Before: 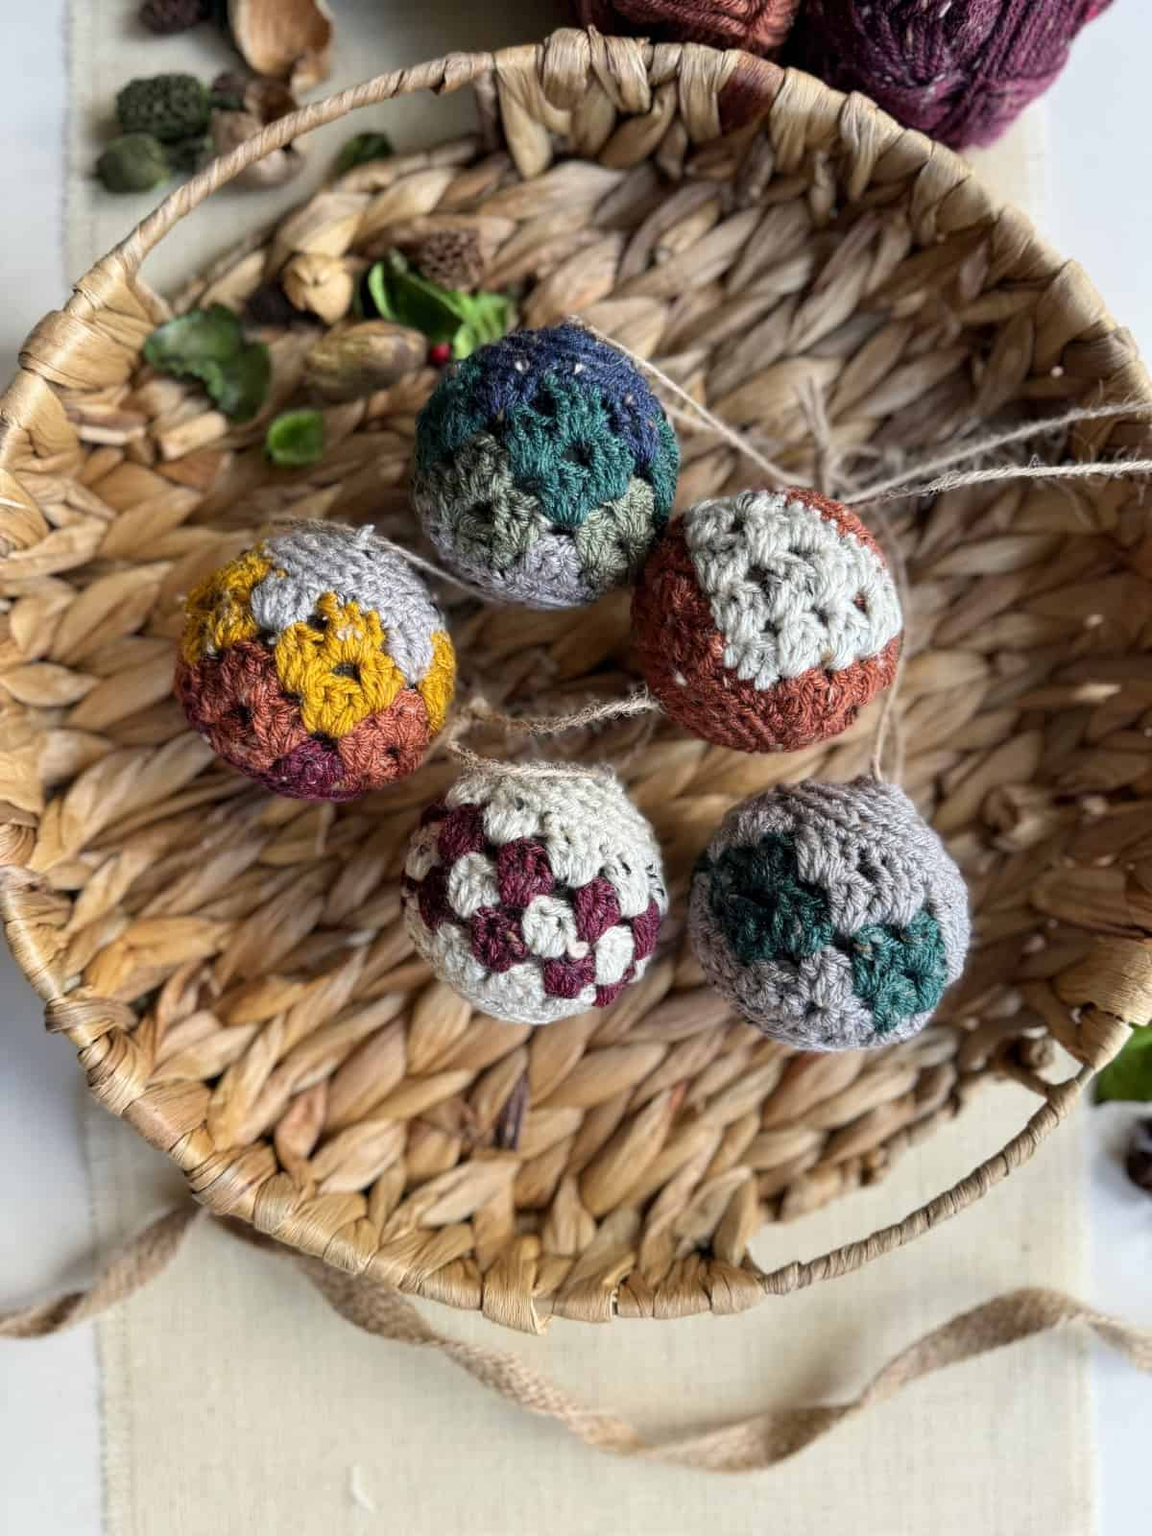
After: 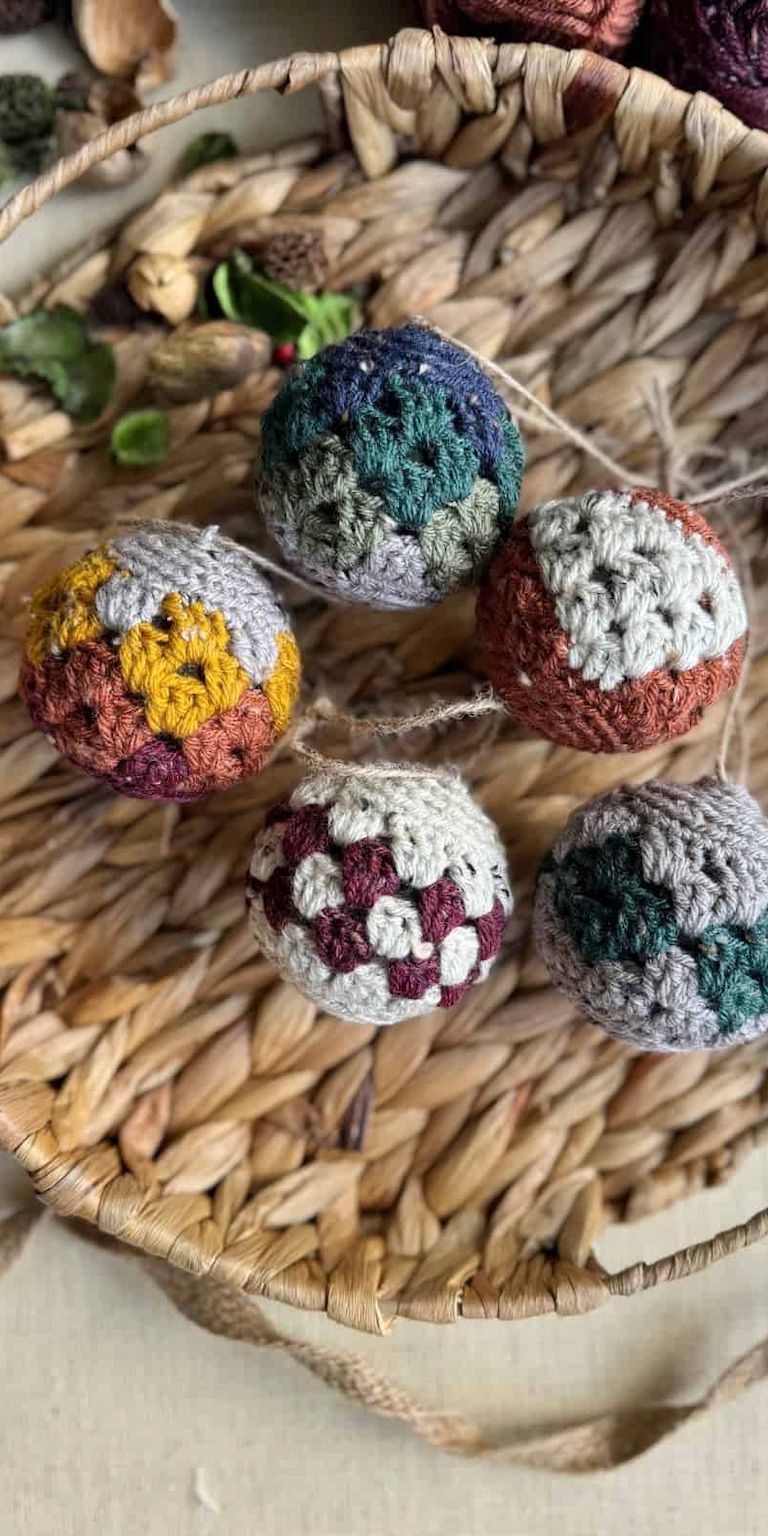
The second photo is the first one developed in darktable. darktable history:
crop and rotate: left 13.537%, right 19.796%
shadows and highlights: soften with gaussian
